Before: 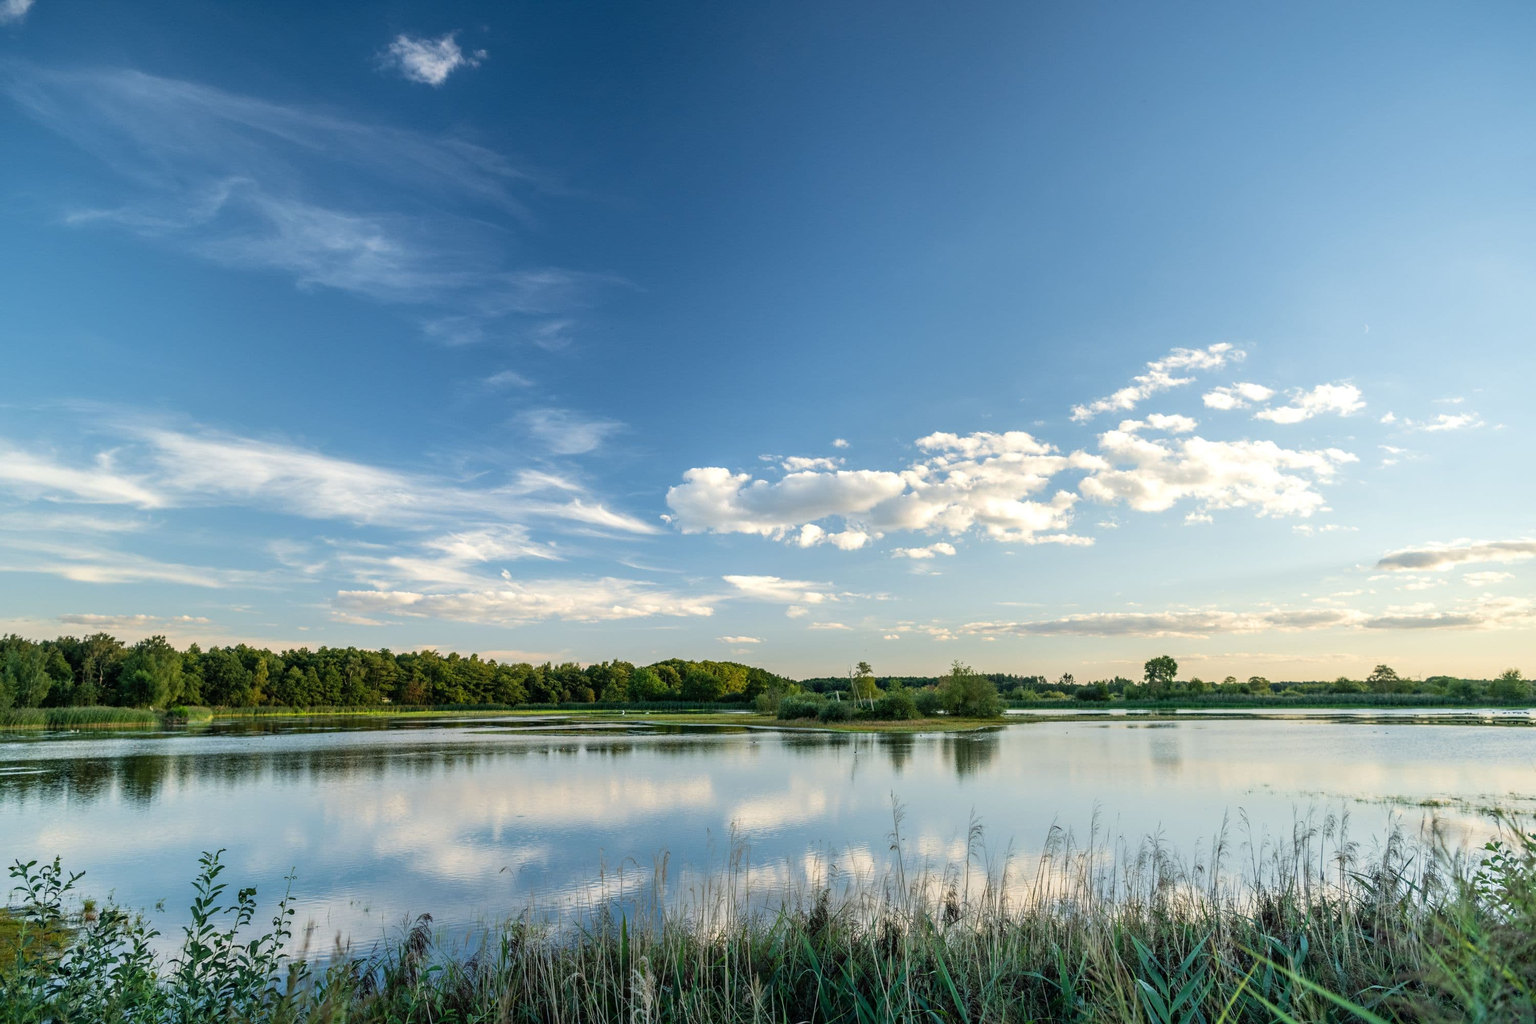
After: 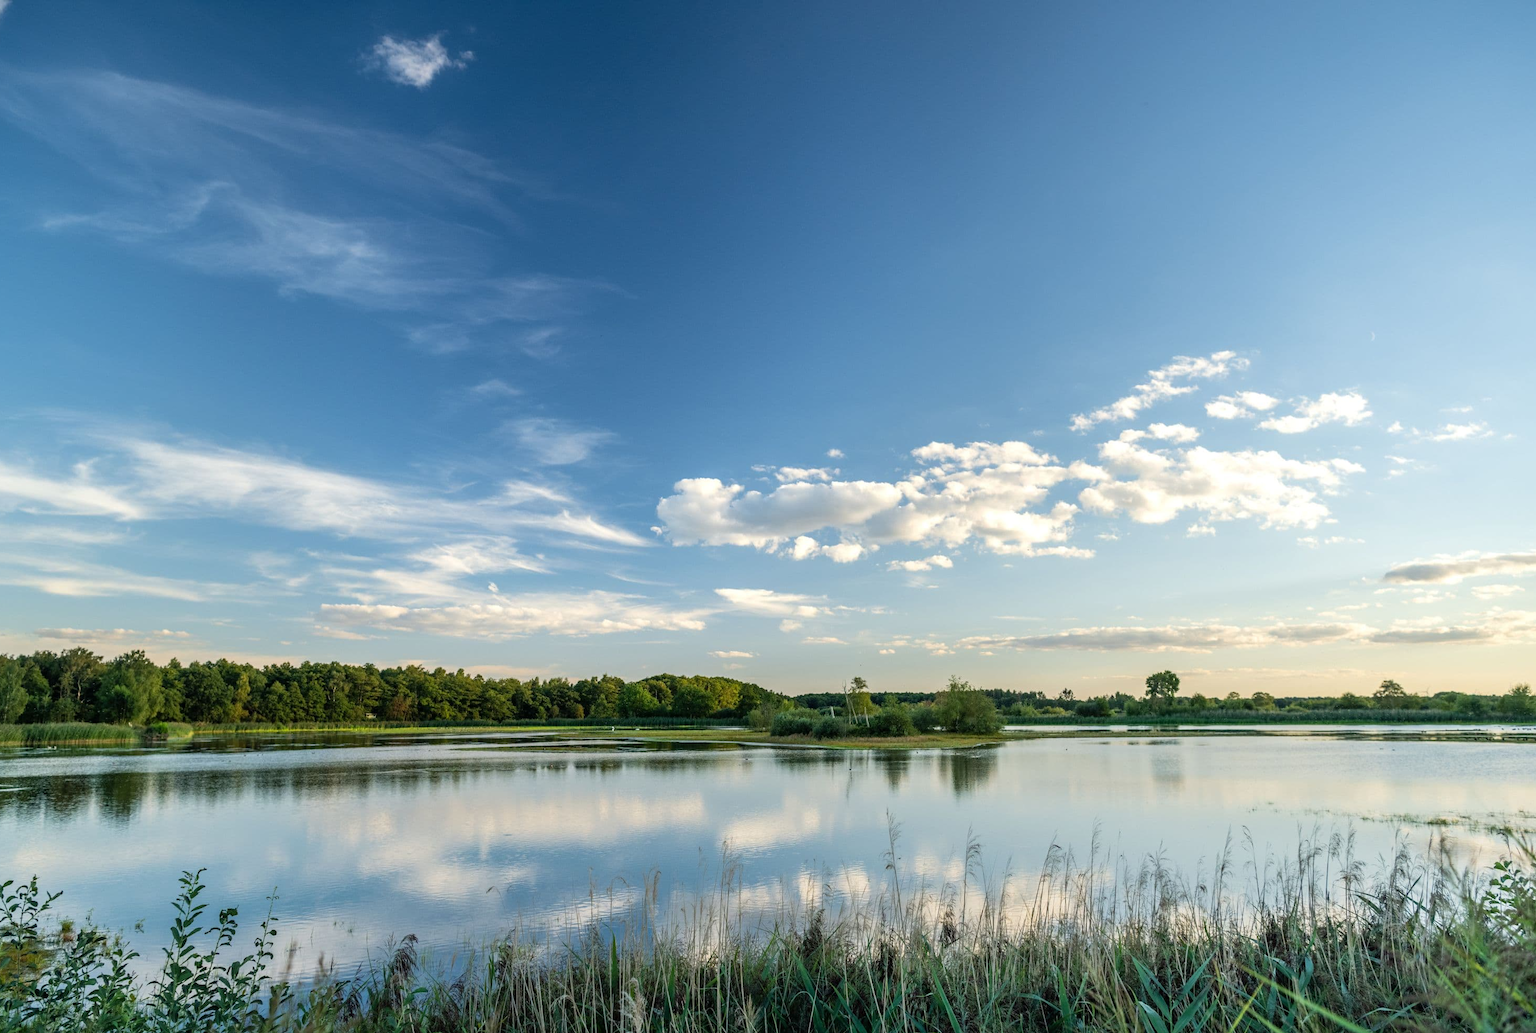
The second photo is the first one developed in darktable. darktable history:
crop and rotate: left 1.61%, right 0.577%, bottom 1.222%
